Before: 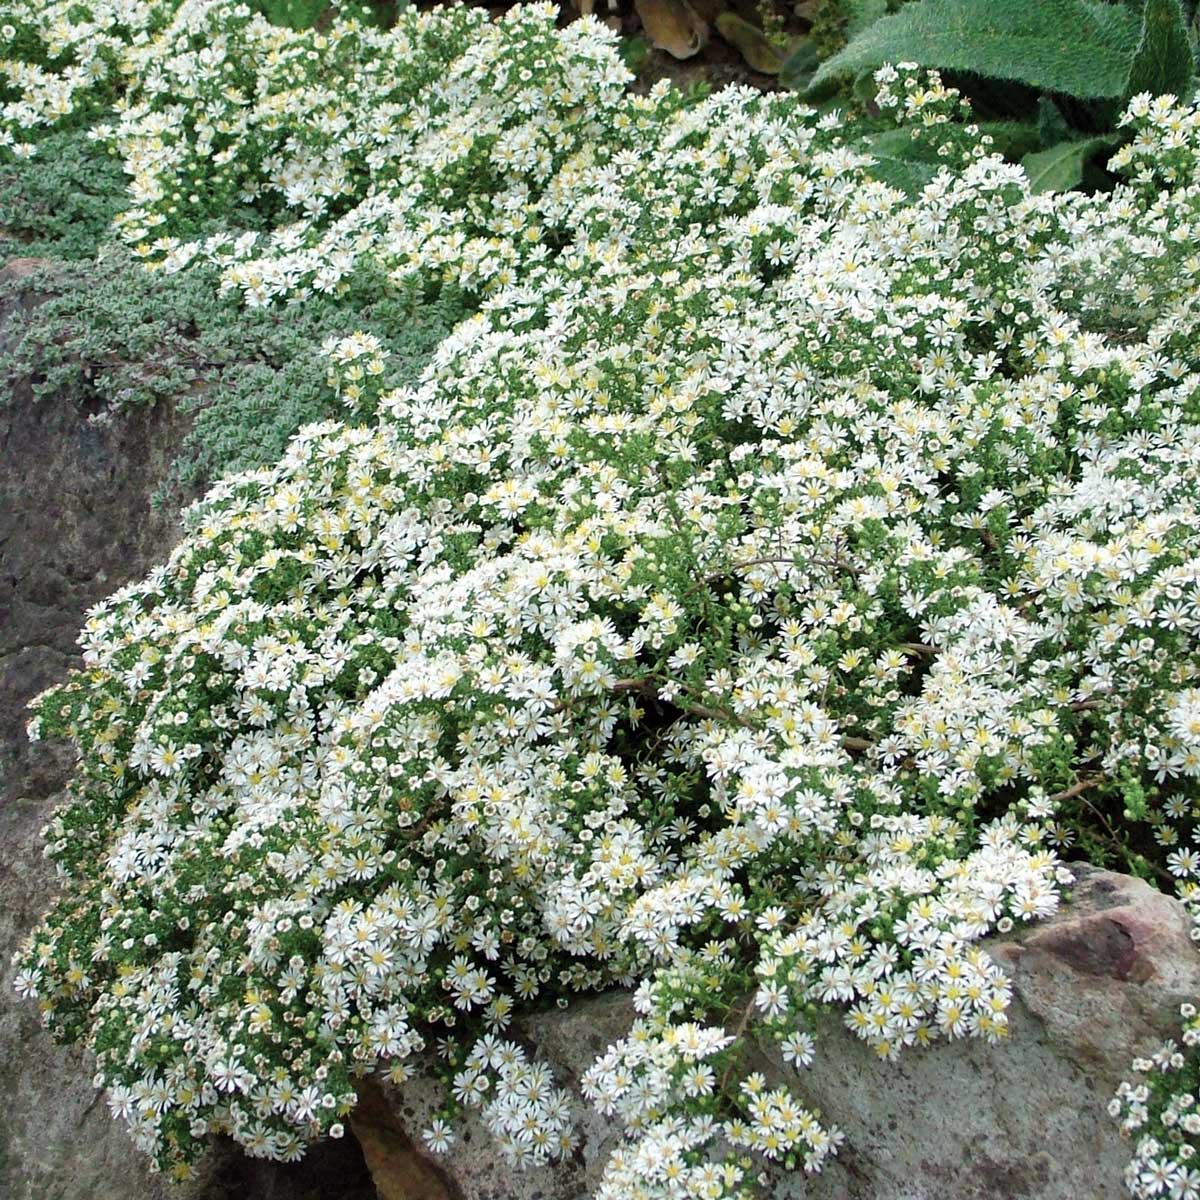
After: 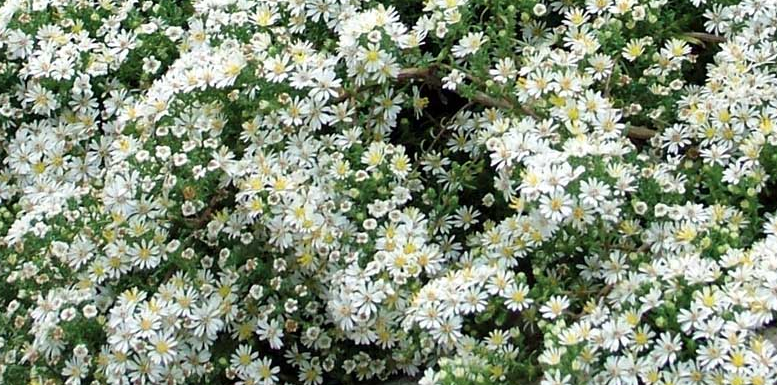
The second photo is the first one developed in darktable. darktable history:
crop: left 18.06%, top 50.964%, right 17.164%, bottom 16.892%
shadows and highlights: white point adjustment 0.145, highlights -70.85, soften with gaussian
exposure: compensate highlight preservation false
